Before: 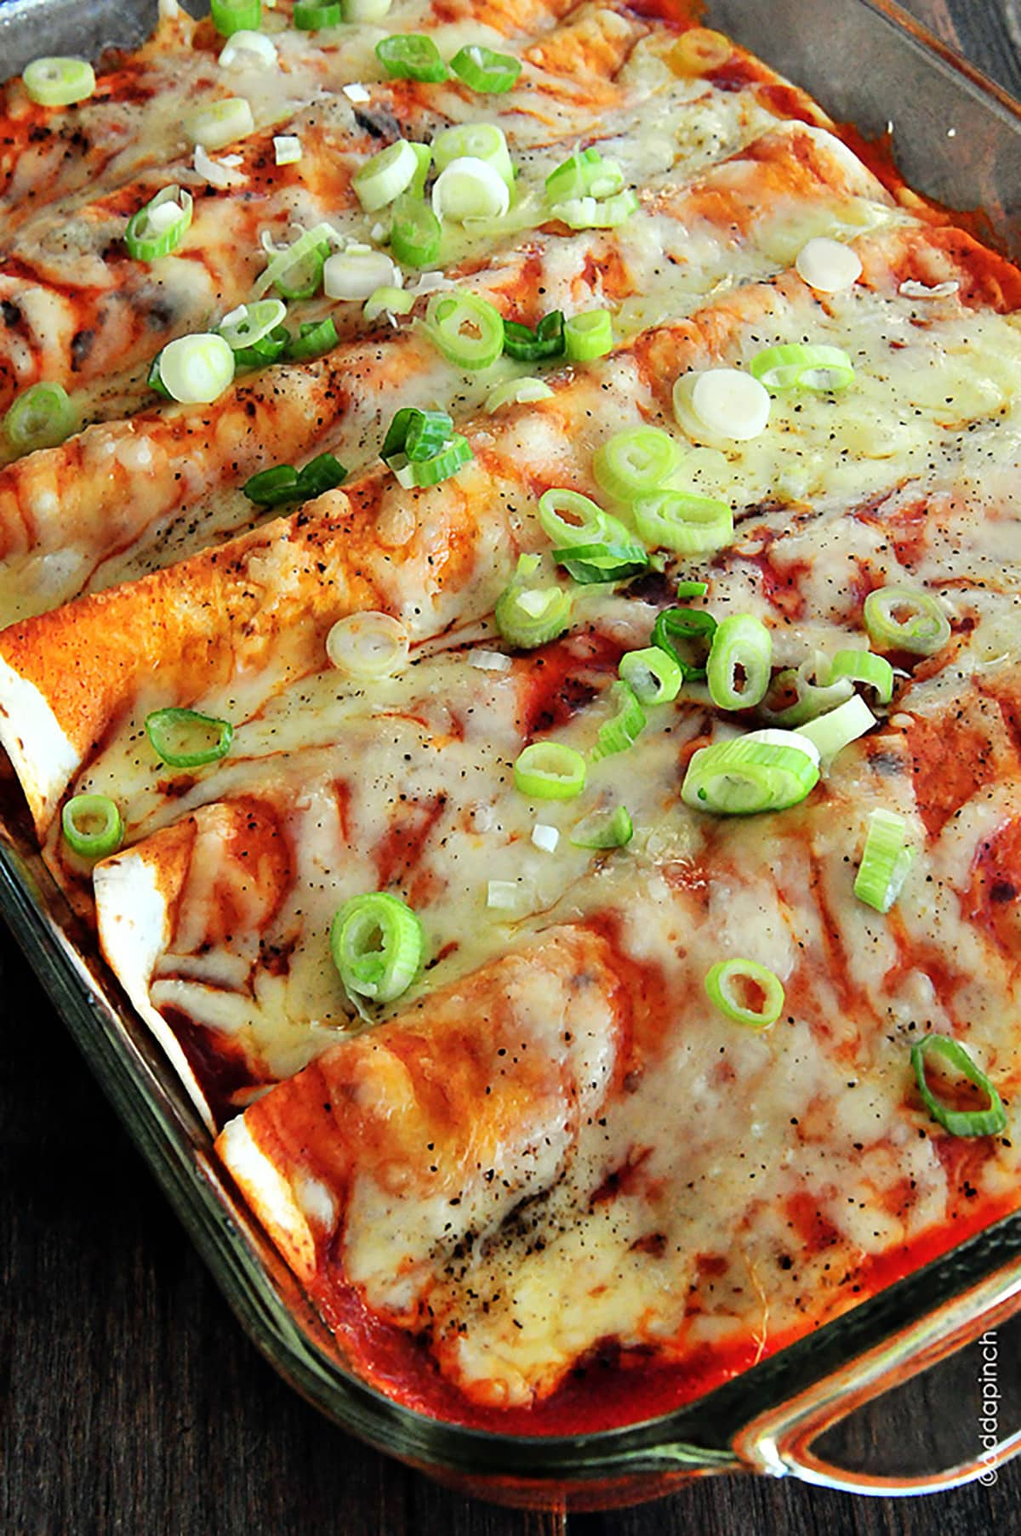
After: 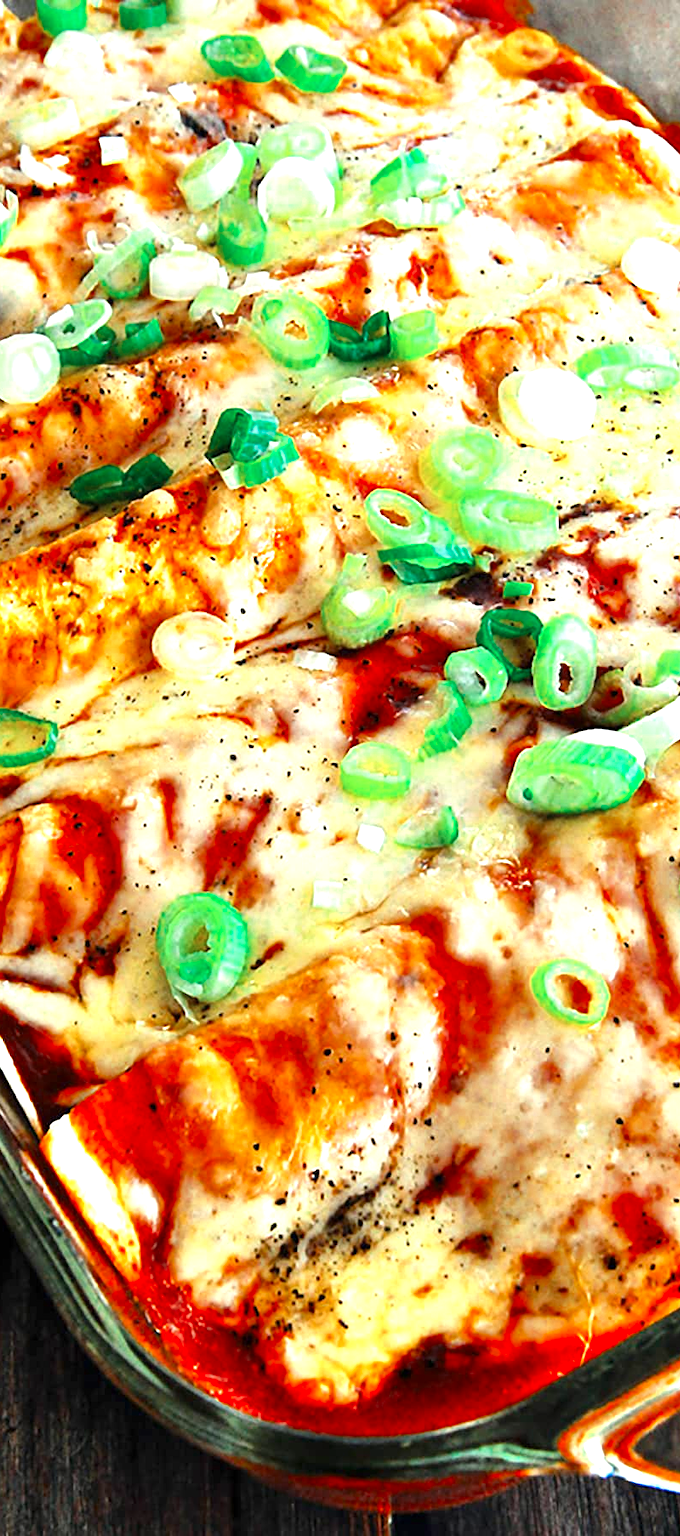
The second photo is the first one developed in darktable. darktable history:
crop: left 17.16%, right 16.139%
exposure: exposure 1.164 EV, compensate highlight preservation false
color zones: curves: ch0 [(0, 0.5) (0.125, 0.4) (0.25, 0.5) (0.375, 0.4) (0.5, 0.4) (0.625, 0.35) (0.75, 0.35) (0.875, 0.5)]; ch1 [(0, 0.35) (0.125, 0.45) (0.25, 0.35) (0.375, 0.35) (0.5, 0.35) (0.625, 0.35) (0.75, 0.45) (0.875, 0.35)]; ch2 [(0, 0.6) (0.125, 0.5) (0.25, 0.5) (0.375, 0.6) (0.5, 0.6) (0.625, 0.5) (0.75, 0.5) (0.875, 0.5)]
color balance rgb: perceptual saturation grading › global saturation 19.981%
contrast brightness saturation: contrast 0.042, saturation 0.152
